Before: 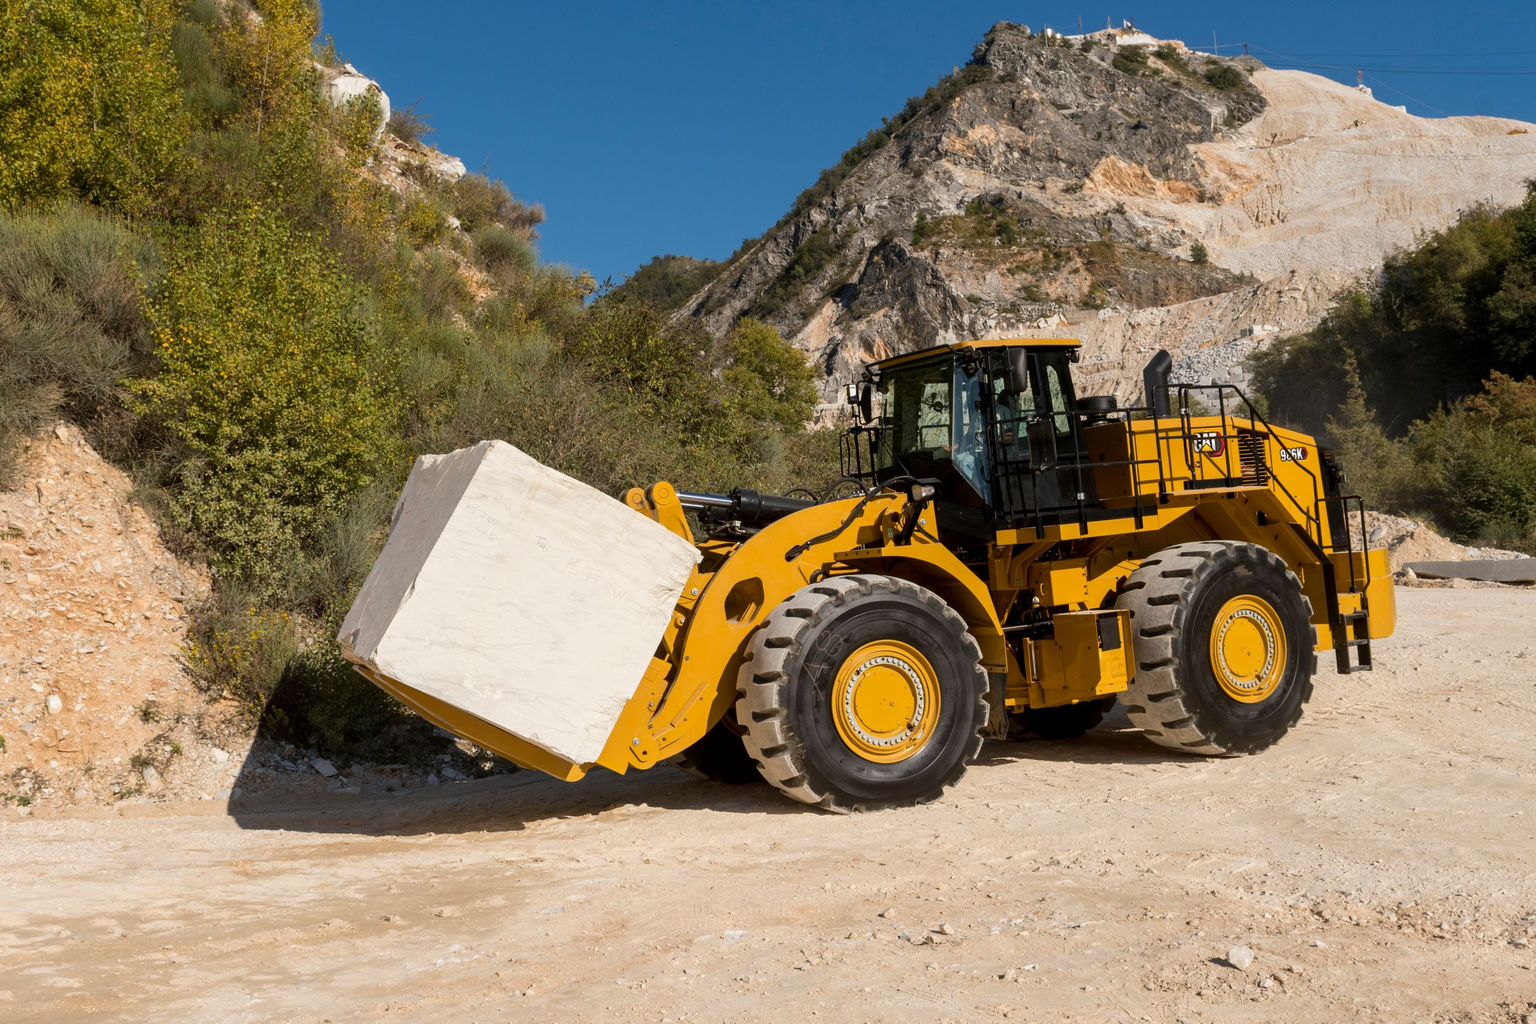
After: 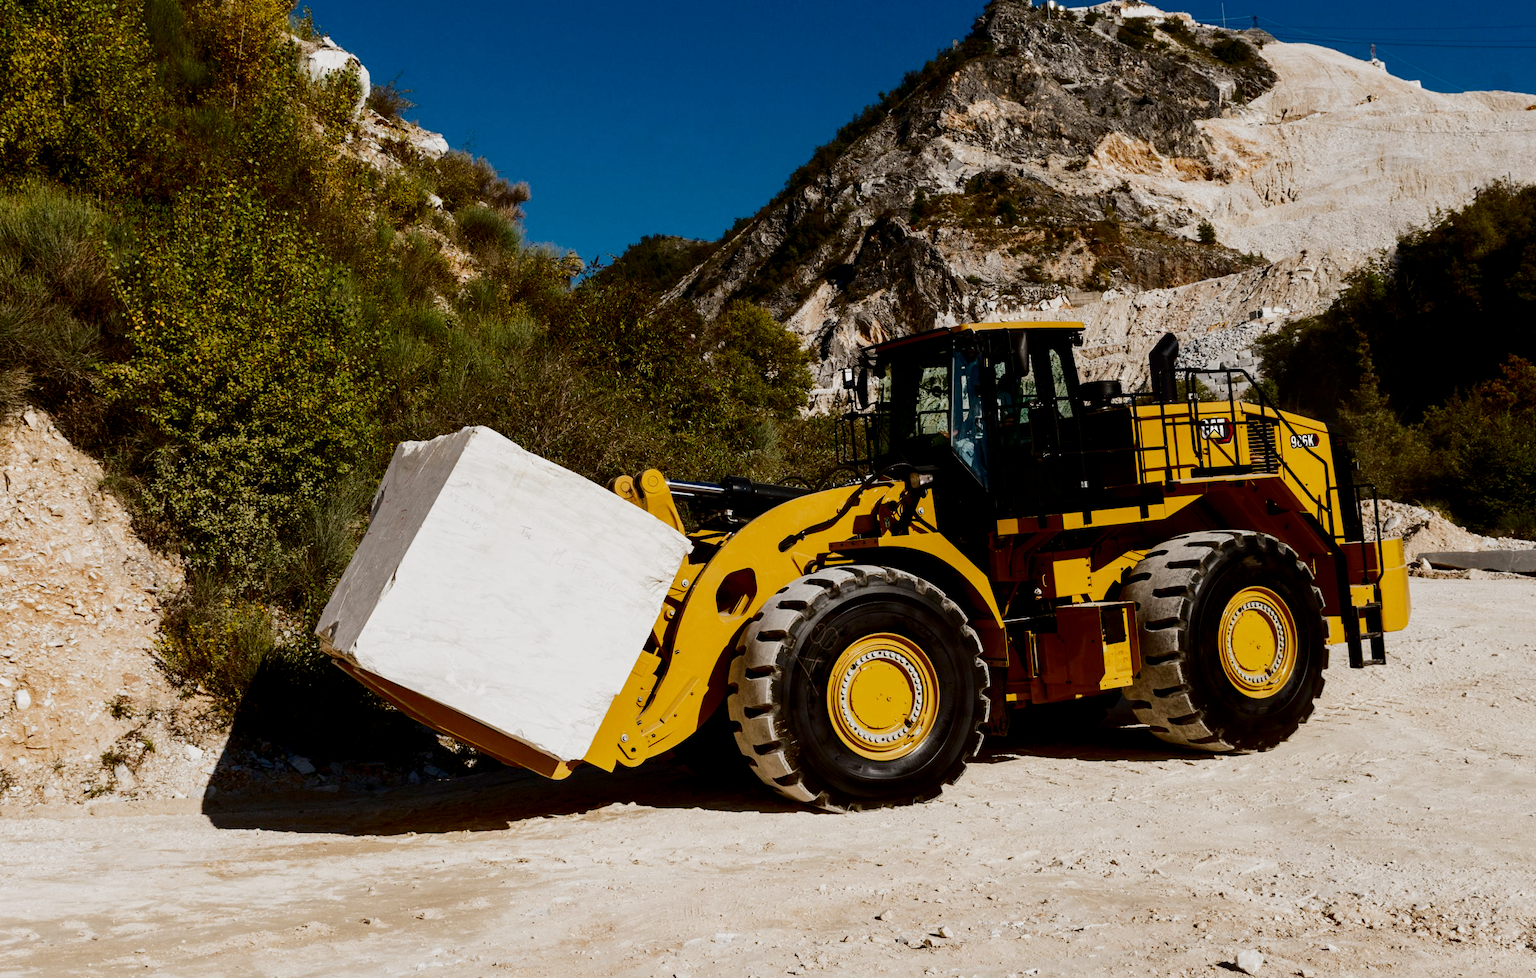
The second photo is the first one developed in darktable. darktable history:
crop: left 2.138%, top 2.763%, right 1.166%, bottom 4.87%
tone equalizer: edges refinement/feathering 500, mask exposure compensation -1.57 EV, preserve details guided filter
filmic rgb: black relative exposure -4.95 EV, white relative exposure 2.84 EV, hardness 3.72, preserve chrominance no, color science v4 (2020), contrast in shadows soft, contrast in highlights soft
contrast brightness saturation: contrast 0.242, brightness -0.241, saturation 0.138
